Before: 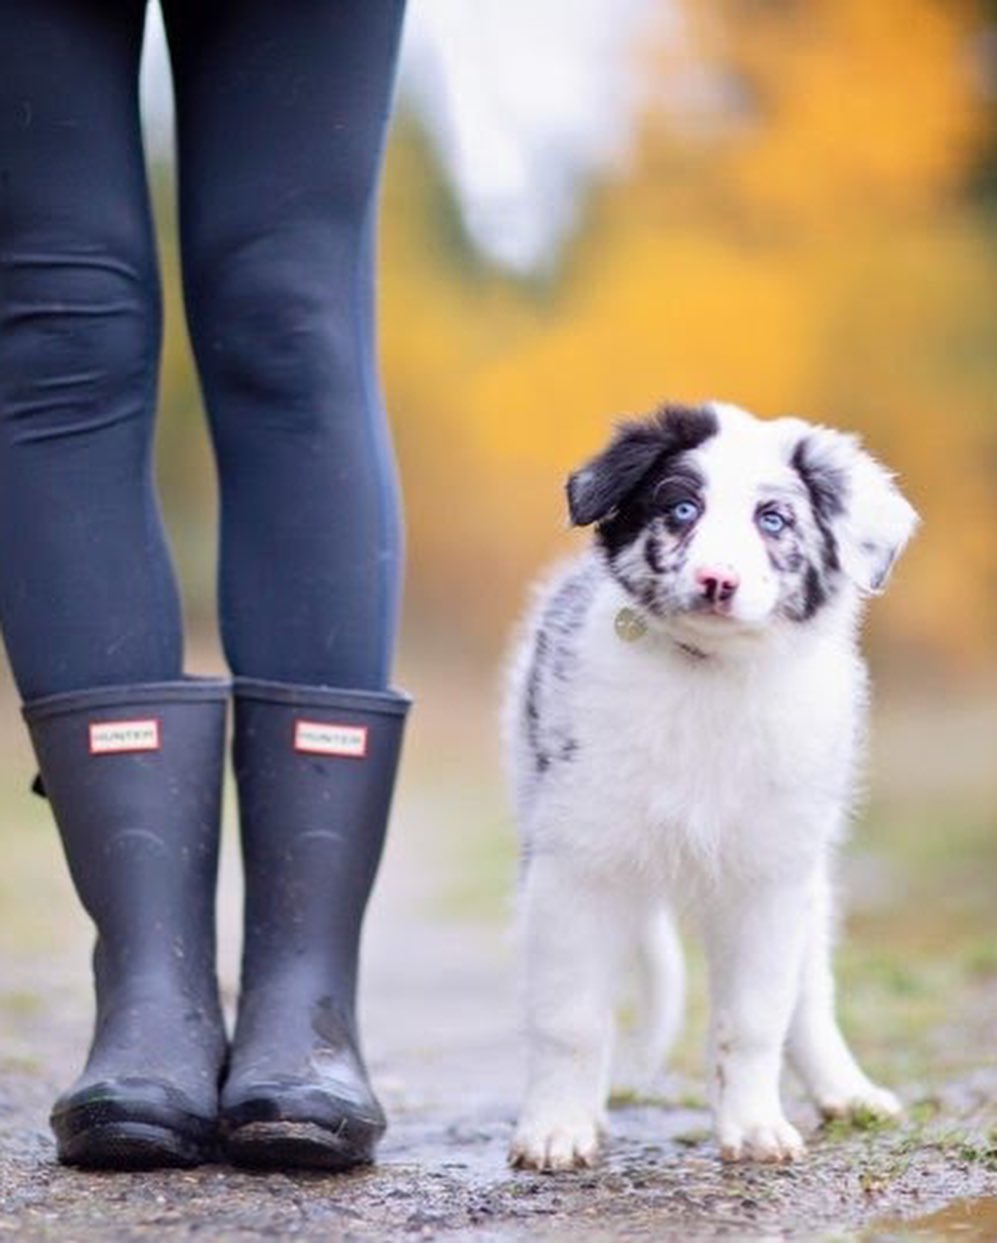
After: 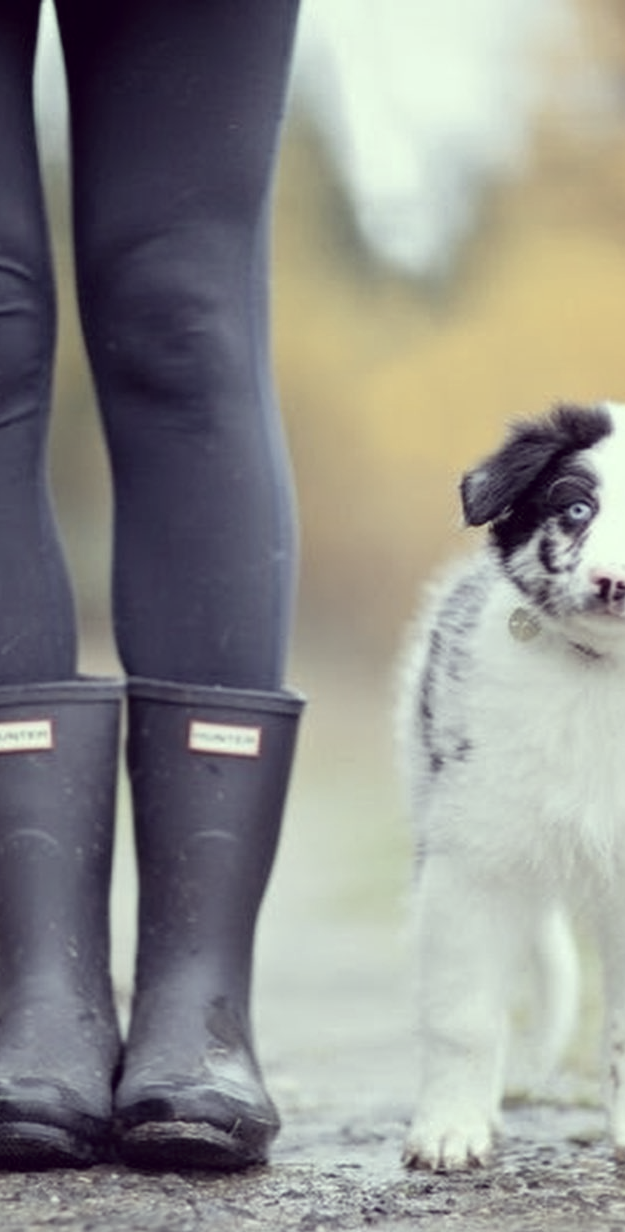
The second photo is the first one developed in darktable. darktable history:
crop: left 10.643%, right 26.304%
color correction: highlights a* -20.86, highlights b* 20.13, shadows a* 19.4, shadows b* -20.02, saturation 0.416
